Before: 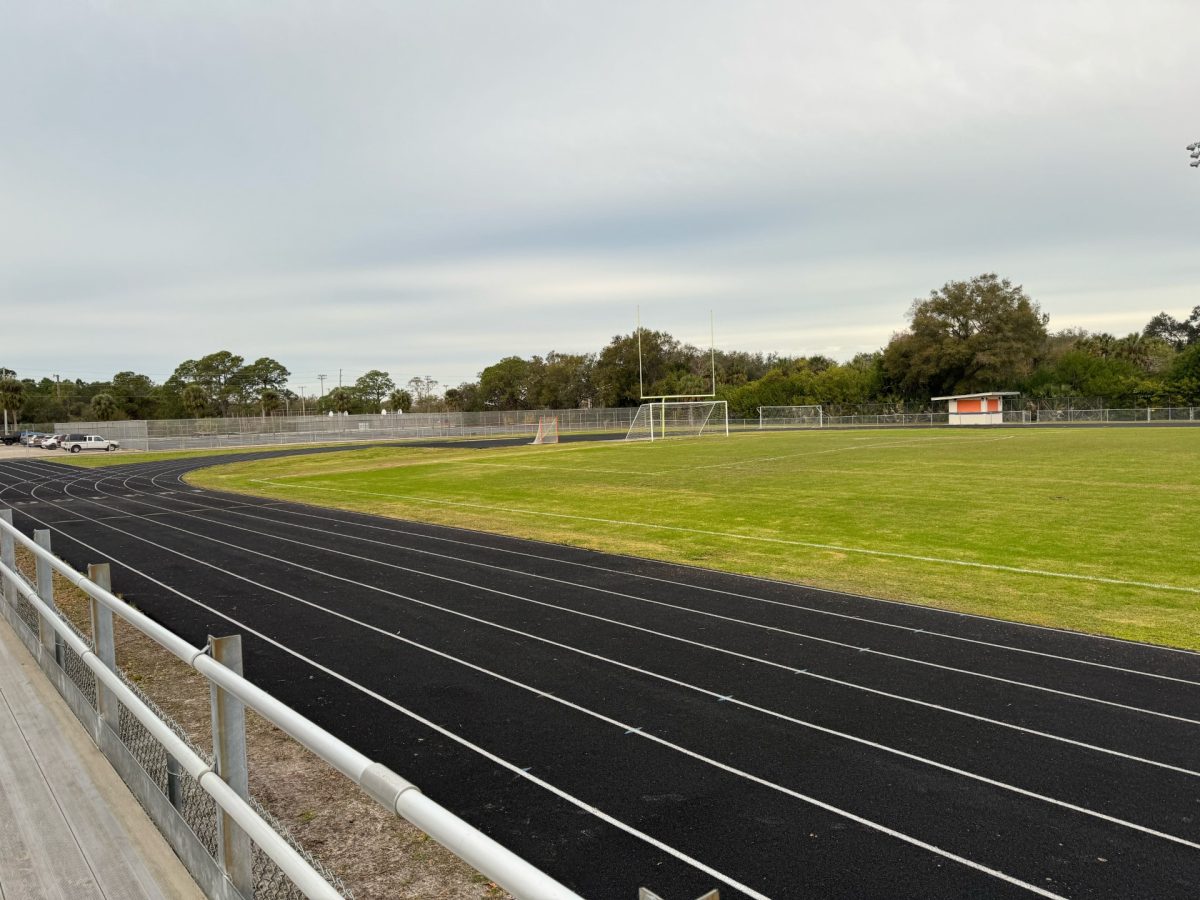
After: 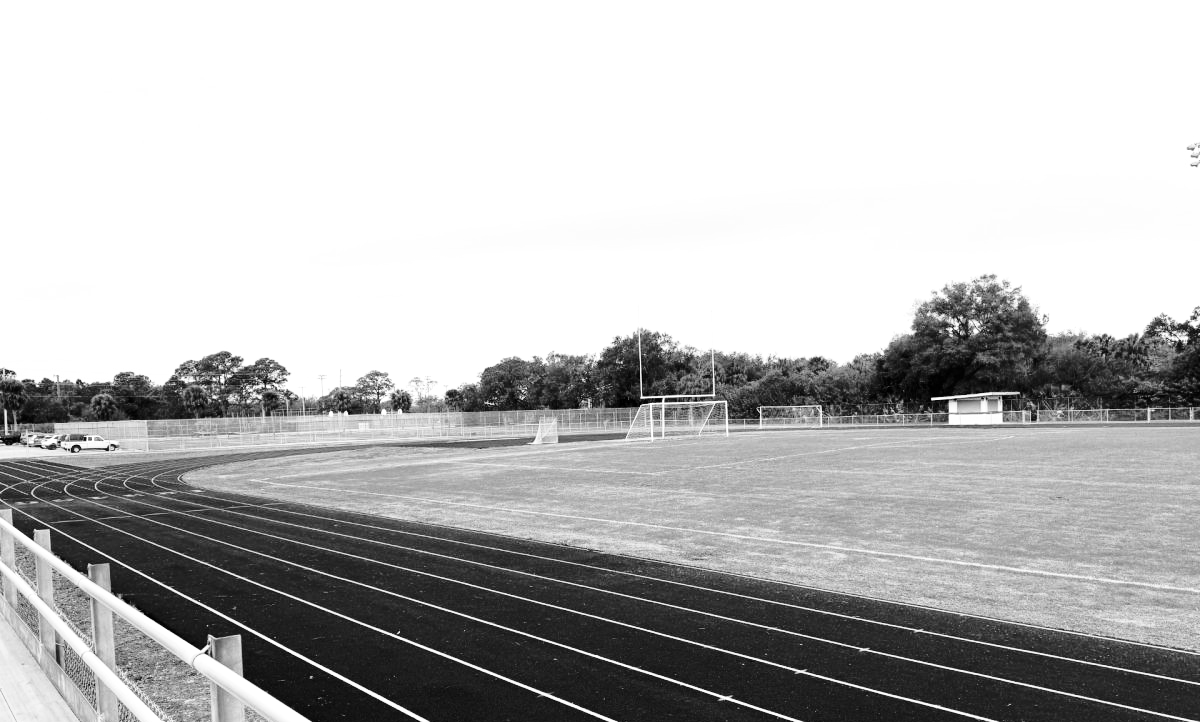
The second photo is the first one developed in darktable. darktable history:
color calibration: output gray [0.253, 0.26, 0.487, 0], gray › normalize channels true, illuminant as shot in camera, x 0.358, y 0.373, temperature 4628.91 K, gamut compression 0.019
tone equalizer: -8 EV -0.767 EV, -7 EV -0.706 EV, -6 EV -0.623 EV, -5 EV -0.416 EV, -3 EV 0.383 EV, -2 EV 0.6 EV, -1 EV 0.687 EV, +0 EV 0.772 EV, mask exposure compensation -0.508 EV
base curve: curves: ch0 [(0, 0) (0.028, 0.03) (0.121, 0.232) (0.46, 0.748) (0.859, 0.968) (1, 1)], preserve colors none
crop: bottom 19.703%
